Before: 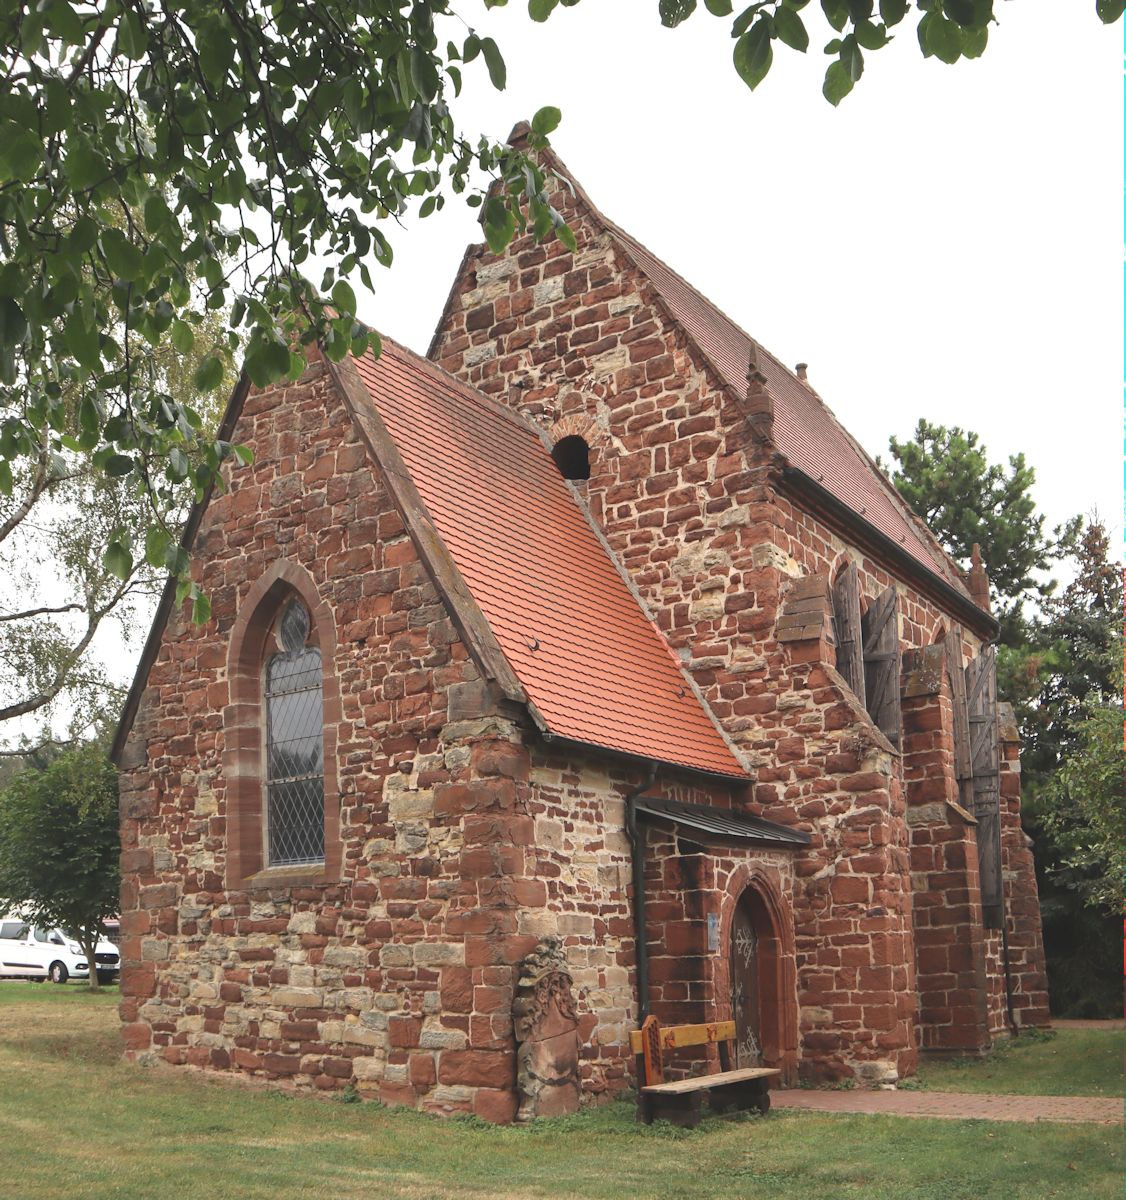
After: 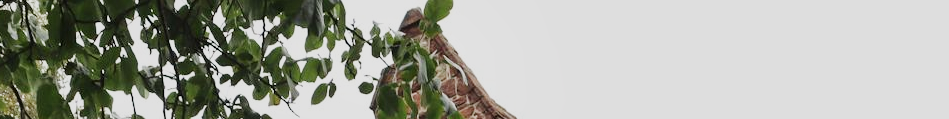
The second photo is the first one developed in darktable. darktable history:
local contrast: mode bilateral grid, contrast 20, coarseness 50, detail 161%, midtone range 0.2
sigmoid: contrast 1.6, skew -0.2, preserve hue 0%, red attenuation 0.1, red rotation 0.035, green attenuation 0.1, green rotation -0.017, blue attenuation 0.15, blue rotation -0.052, base primaries Rec2020
crop and rotate: left 9.644%, top 9.491%, right 6.021%, bottom 80.509%
white balance: red 1, blue 1
